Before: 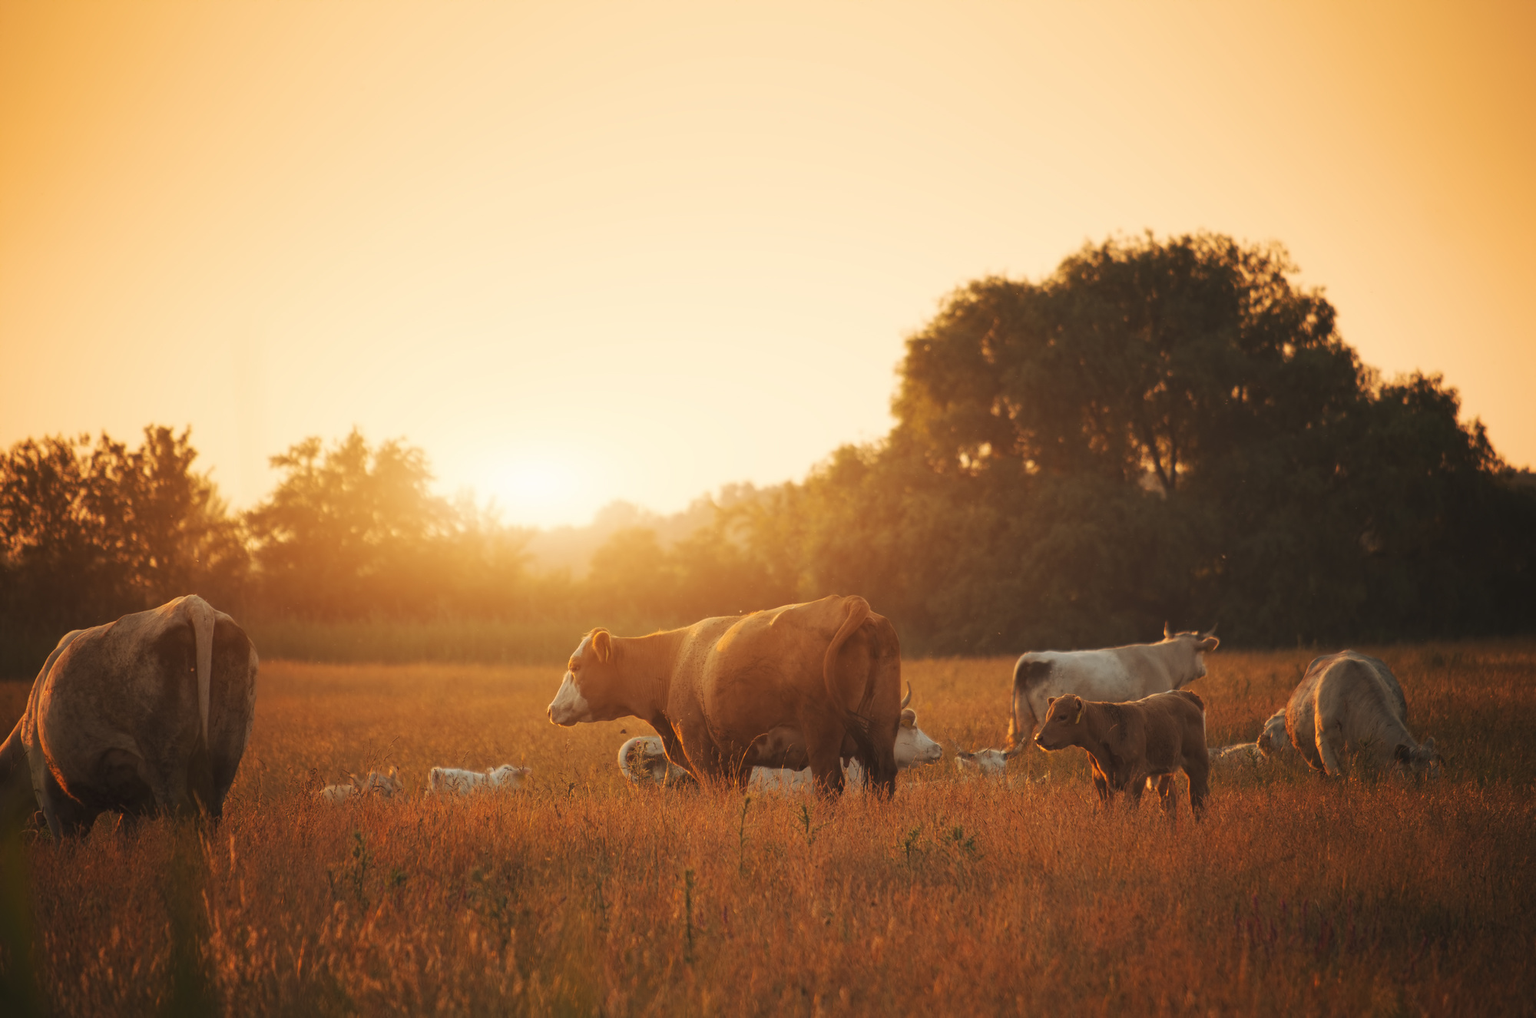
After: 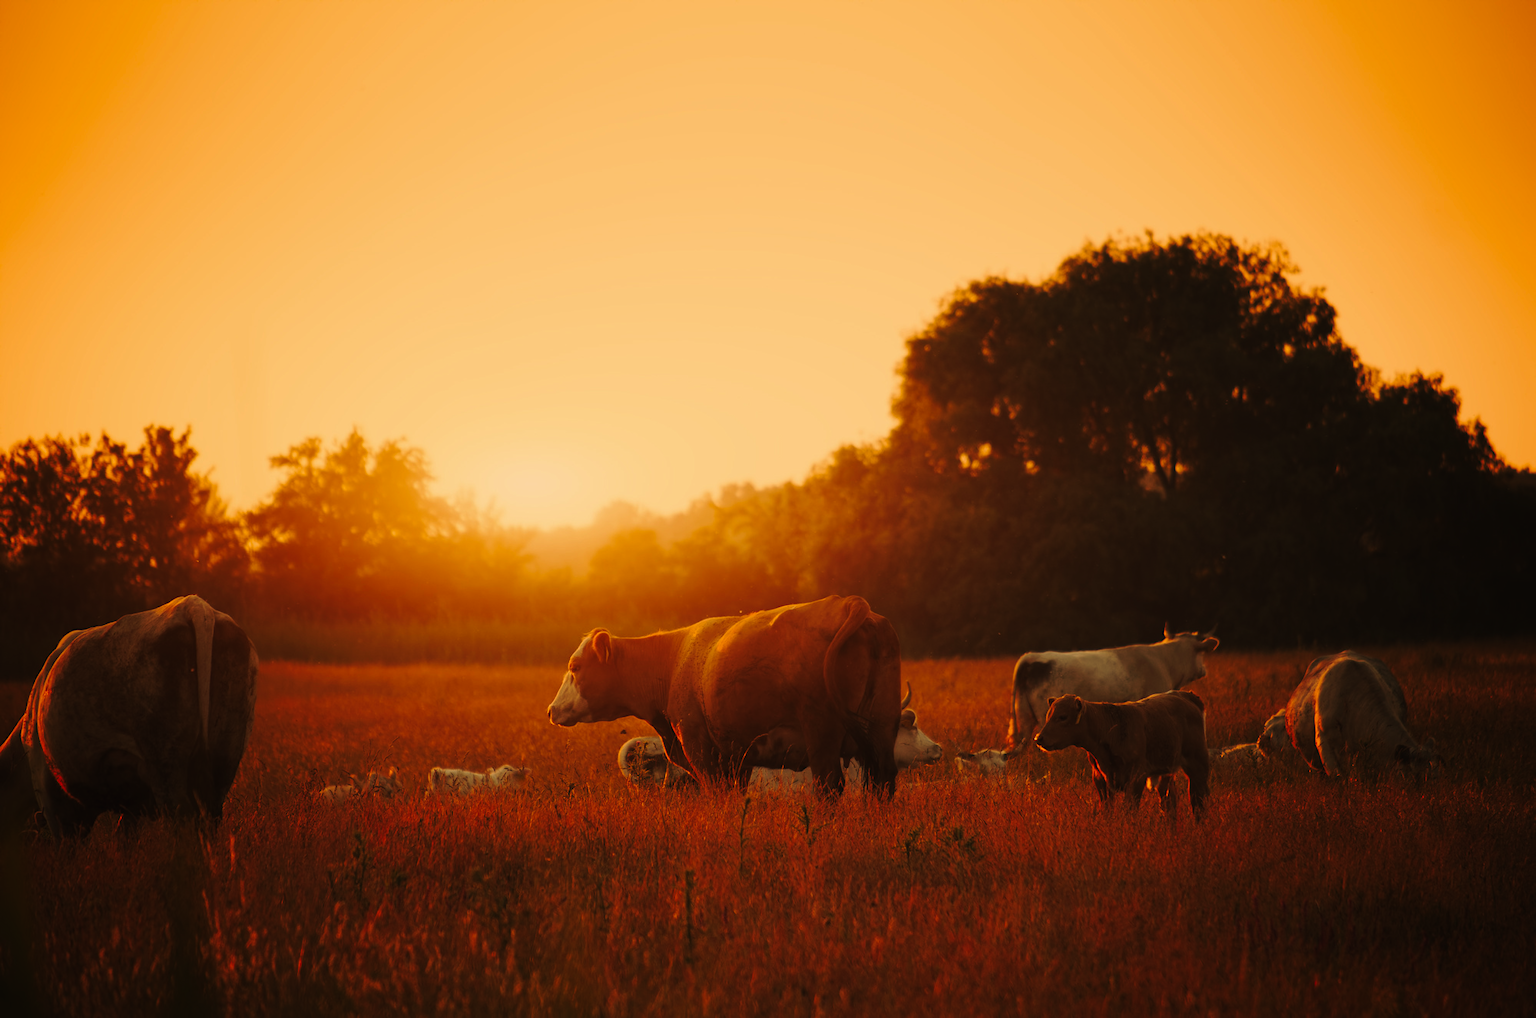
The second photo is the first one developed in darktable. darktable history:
white balance: red 1.138, green 0.996, blue 0.812
exposure: exposure -0.462 EV, compensate highlight preservation false
tone curve: curves: ch0 [(0, 0) (0.003, 0.006) (0.011, 0.007) (0.025, 0.01) (0.044, 0.015) (0.069, 0.023) (0.1, 0.031) (0.136, 0.045) (0.177, 0.066) (0.224, 0.098) (0.277, 0.139) (0.335, 0.194) (0.399, 0.254) (0.468, 0.346) (0.543, 0.45) (0.623, 0.56) (0.709, 0.667) (0.801, 0.78) (0.898, 0.891) (1, 1)], preserve colors none
